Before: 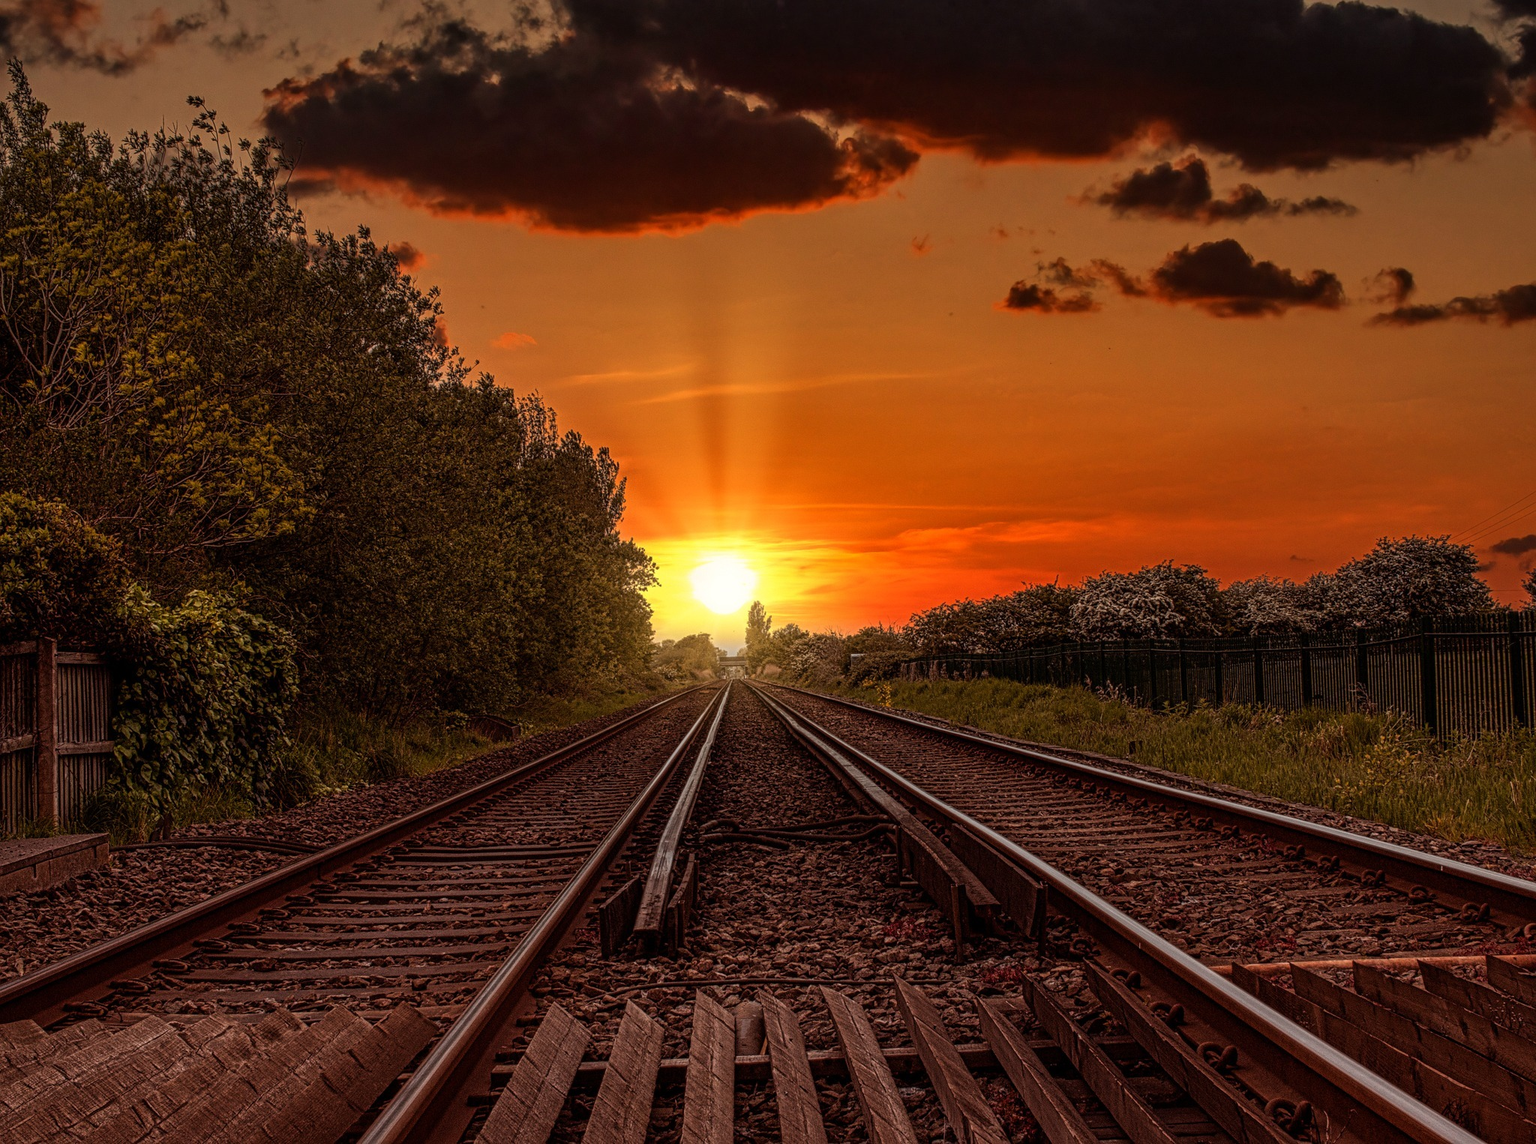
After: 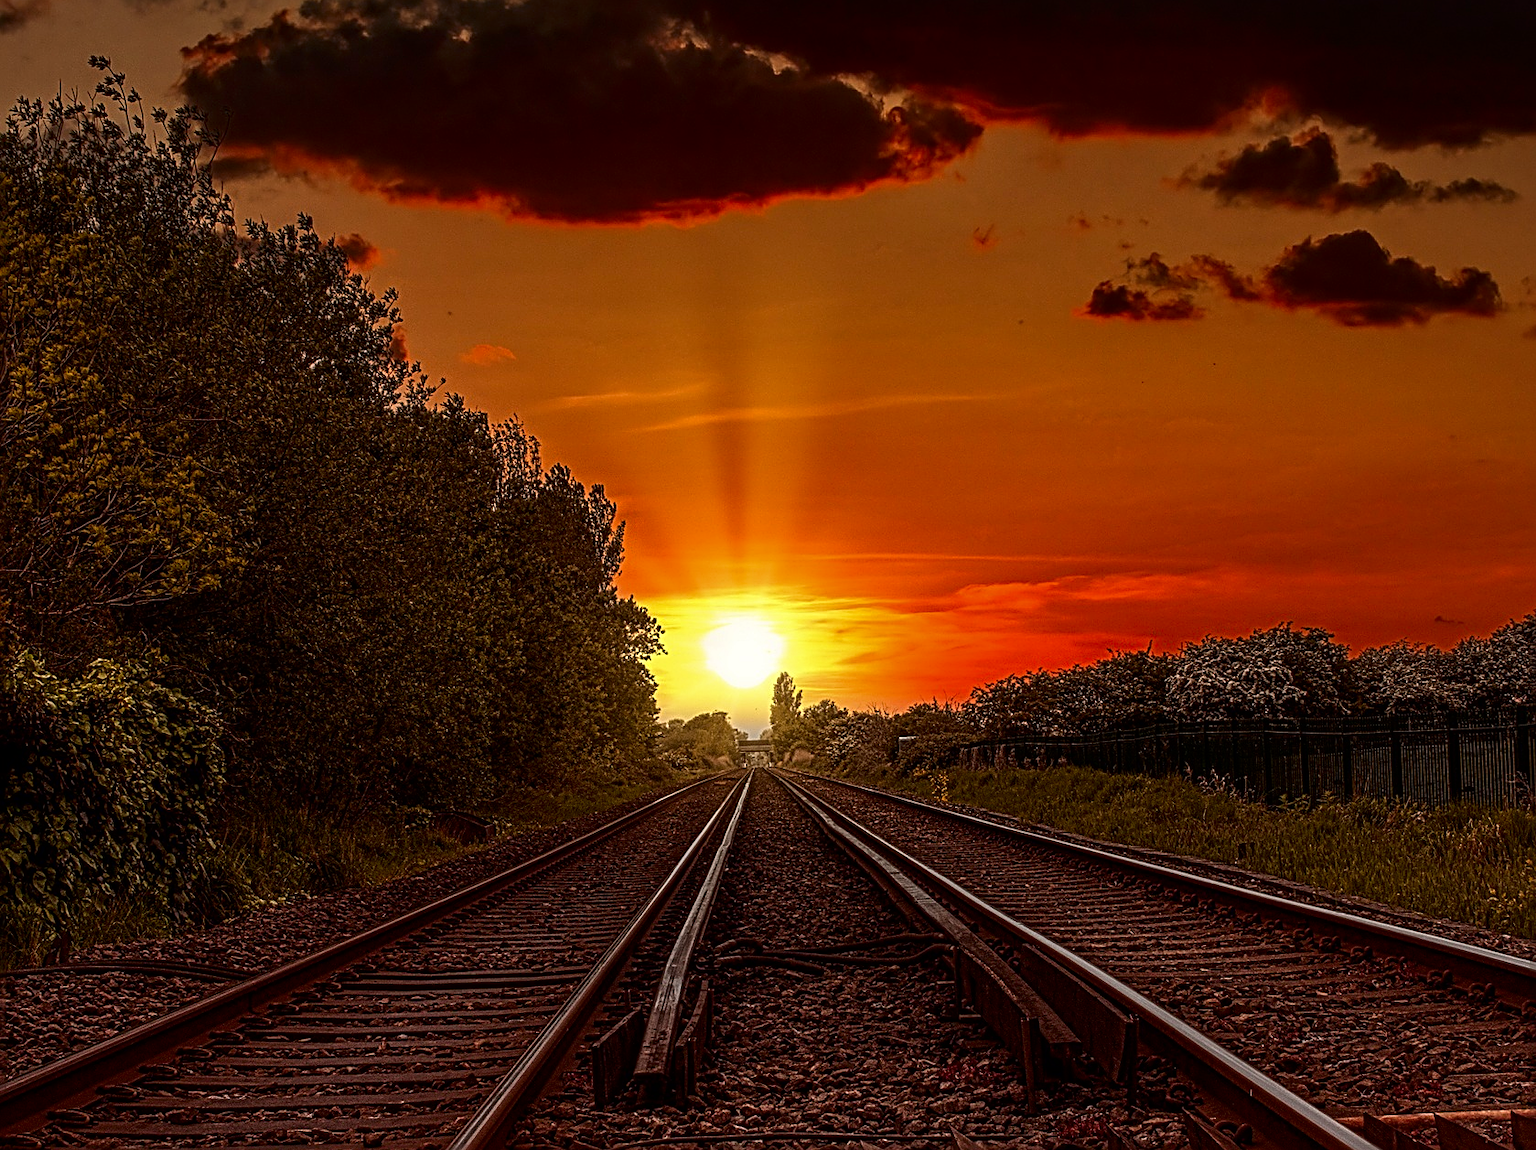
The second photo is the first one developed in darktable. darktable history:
contrast brightness saturation: contrast 0.067, brightness -0.133, saturation 0.049
crop and rotate: left 7.454%, top 4.406%, right 10.54%, bottom 13.133%
sharpen: radius 2.626, amount 0.691
